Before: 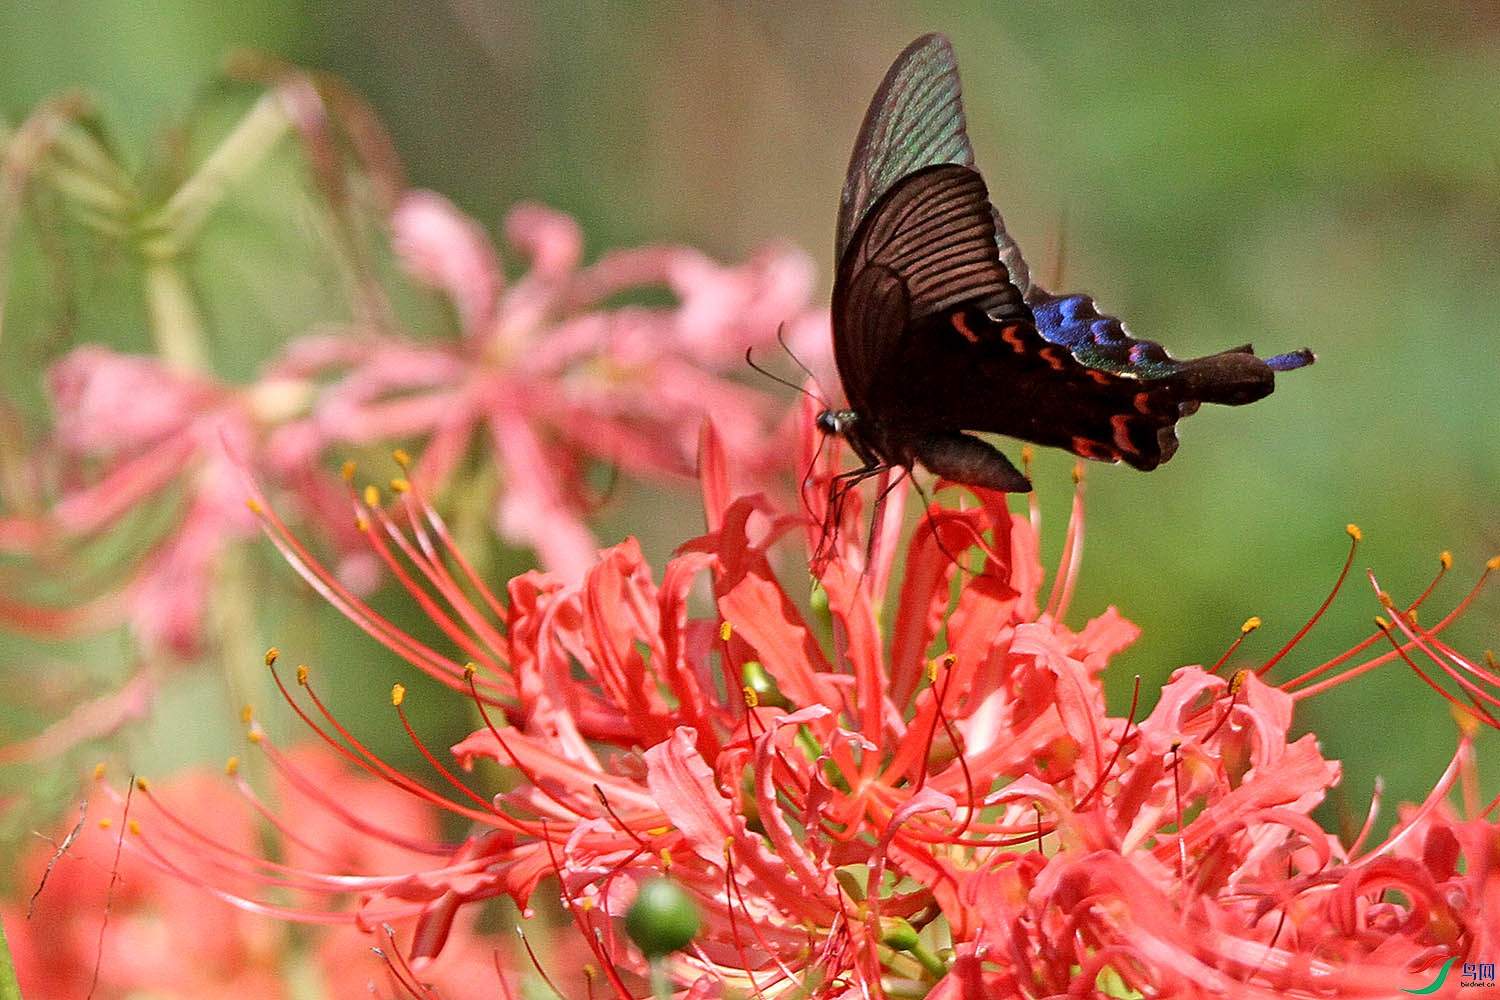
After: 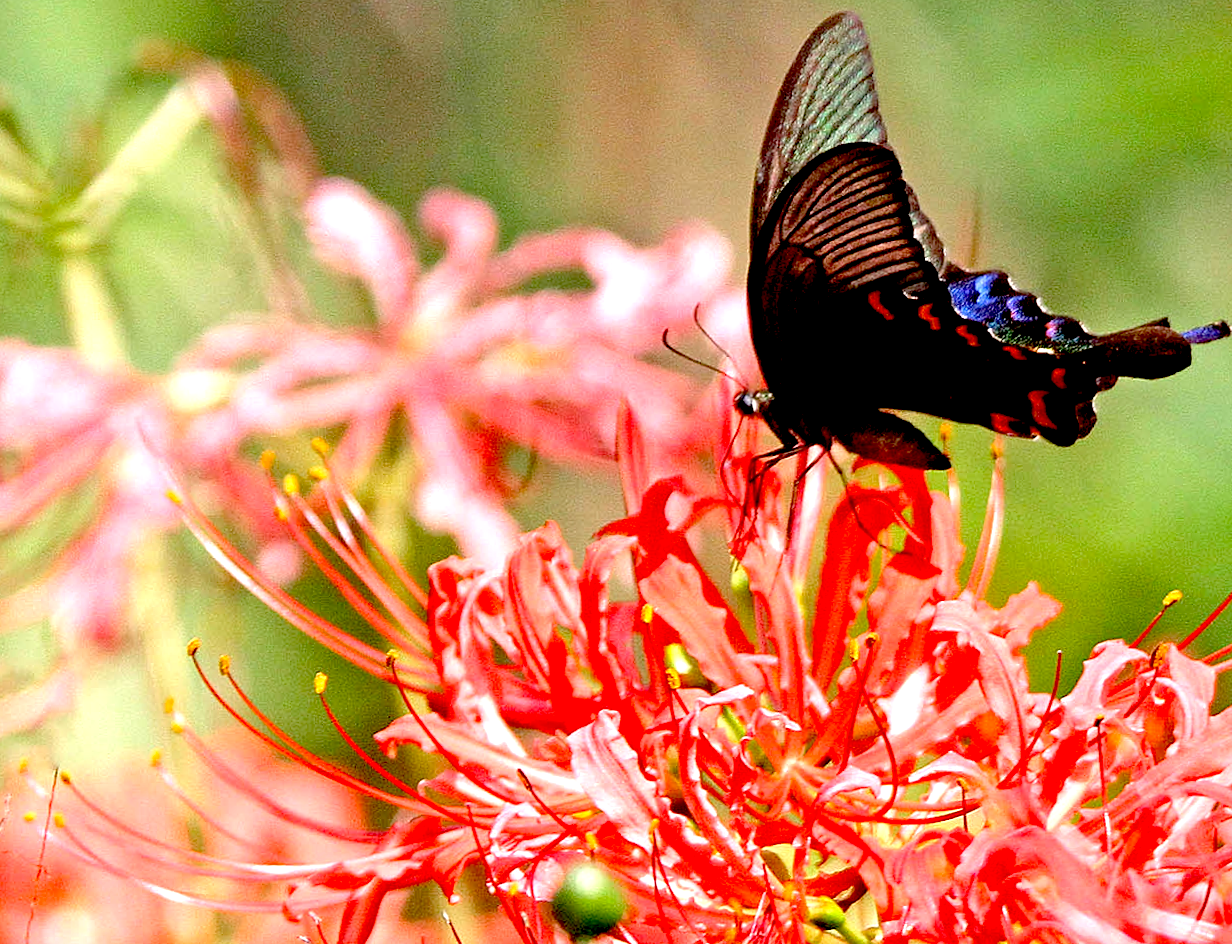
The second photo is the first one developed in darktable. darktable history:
exposure: black level correction 0.035, exposure 0.9 EV, compensate highlight preservation false
crop and rotate: angle 1°, left 4.281%, top 0.642%, right 11.383%, bottom 2.486%
